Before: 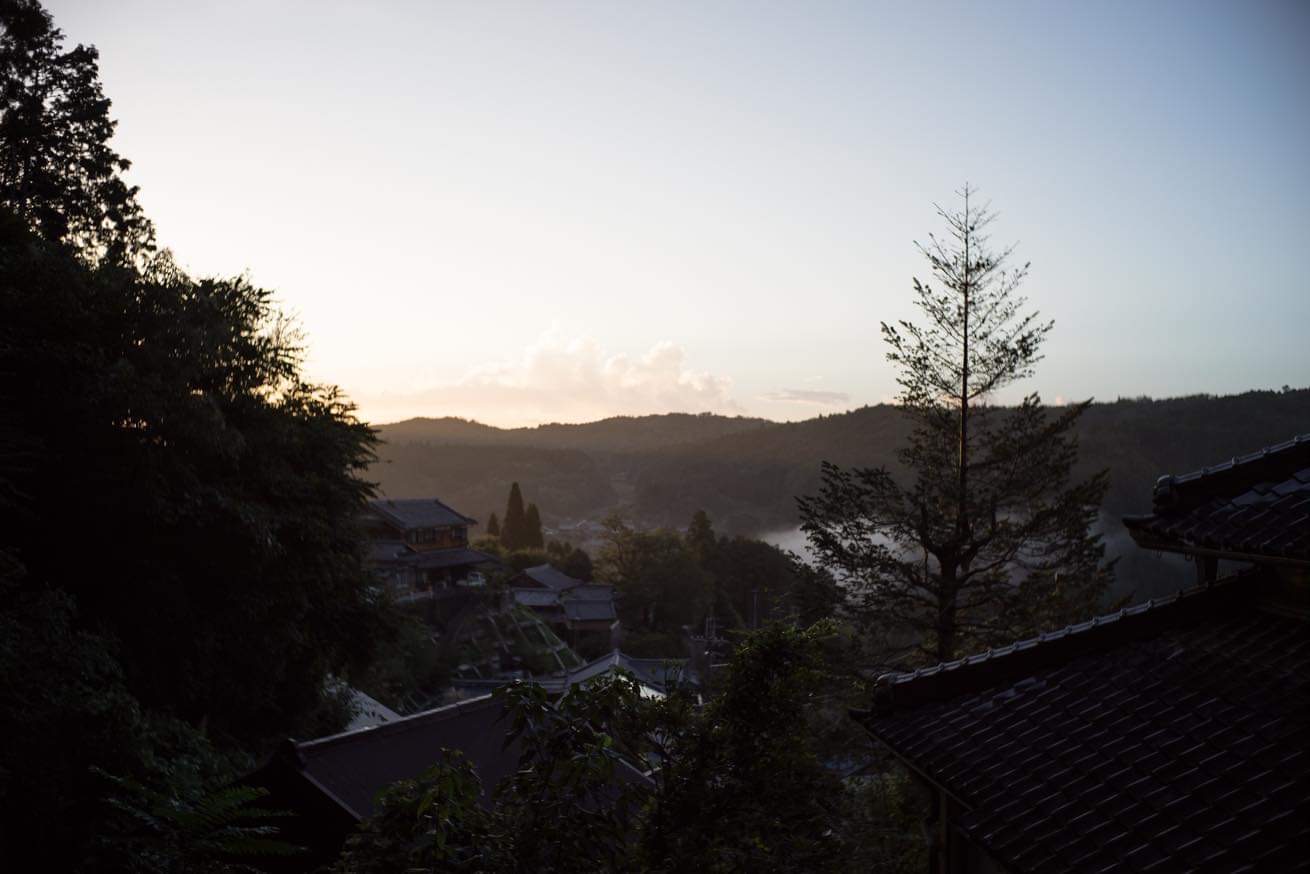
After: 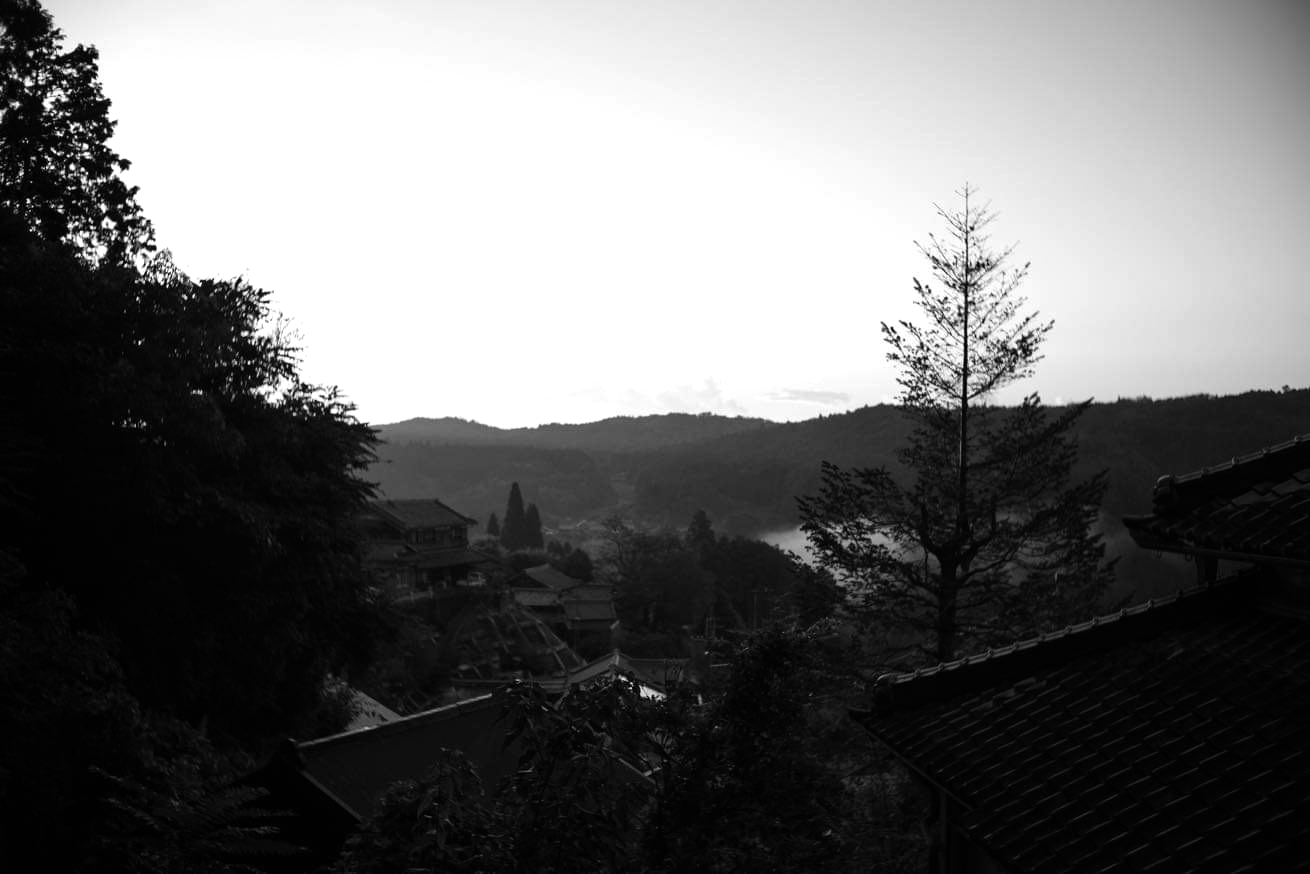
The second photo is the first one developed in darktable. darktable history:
tone equalizer: -8 EV -0.417 EV, -7 EV -0.389 EV, -6 EV -0.333 EV, -5 EV -0.222 EV, -3 EV 0.222 EV, -2 EV 0.333 EV, -1 EV 0.389 EV, +0 EV 0.417 EV, edges refinement/feathering 500, mask exposure compensation -1.57 EV, preserve details no
color balance rgb: shadows fall-off 101%, linear chroma grading › mid-tones 7.63%, perceptual saturation grading › mid-tones 11.68%, mask middle-gray fulcrum 22.45%, global vibrance 10.11%, saturation formula JzAzBz (2021)
monochrome: on, module defaults
